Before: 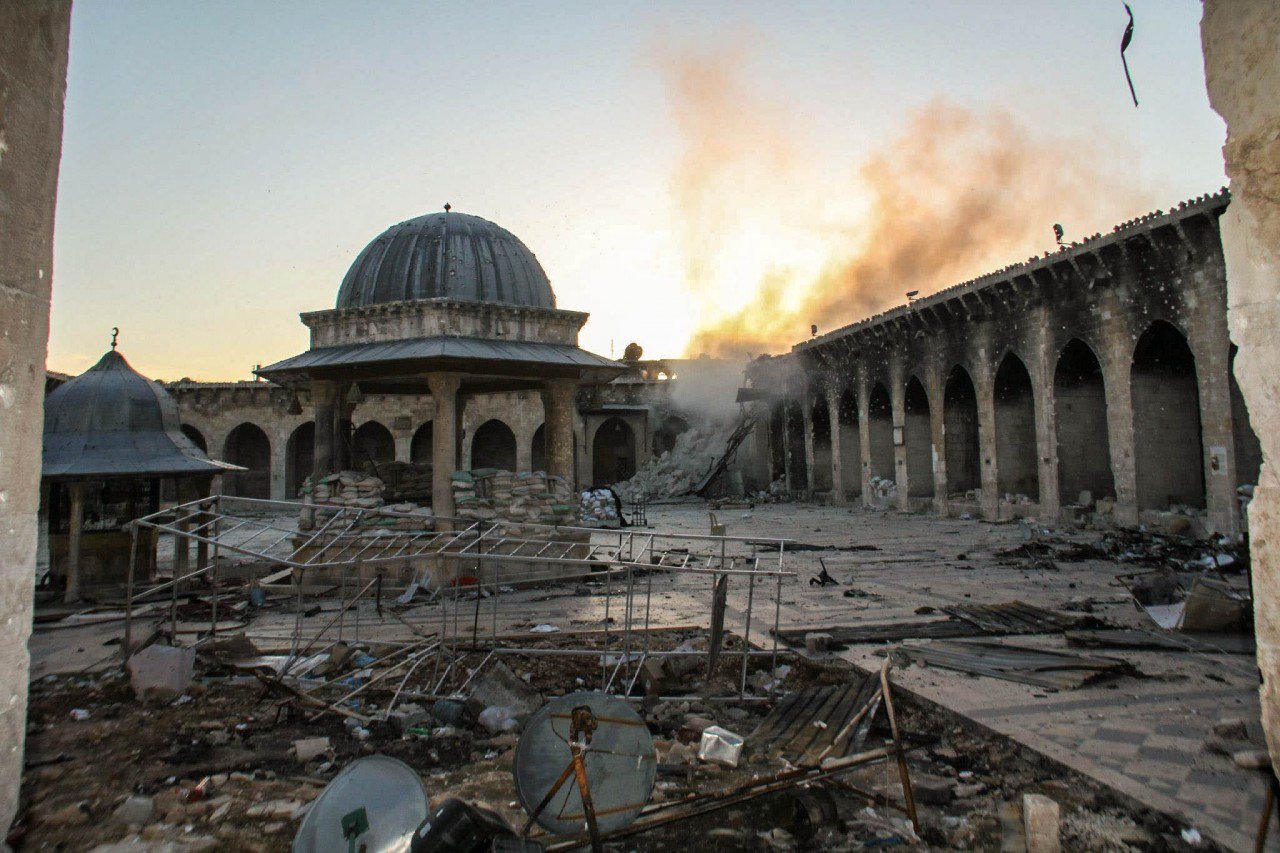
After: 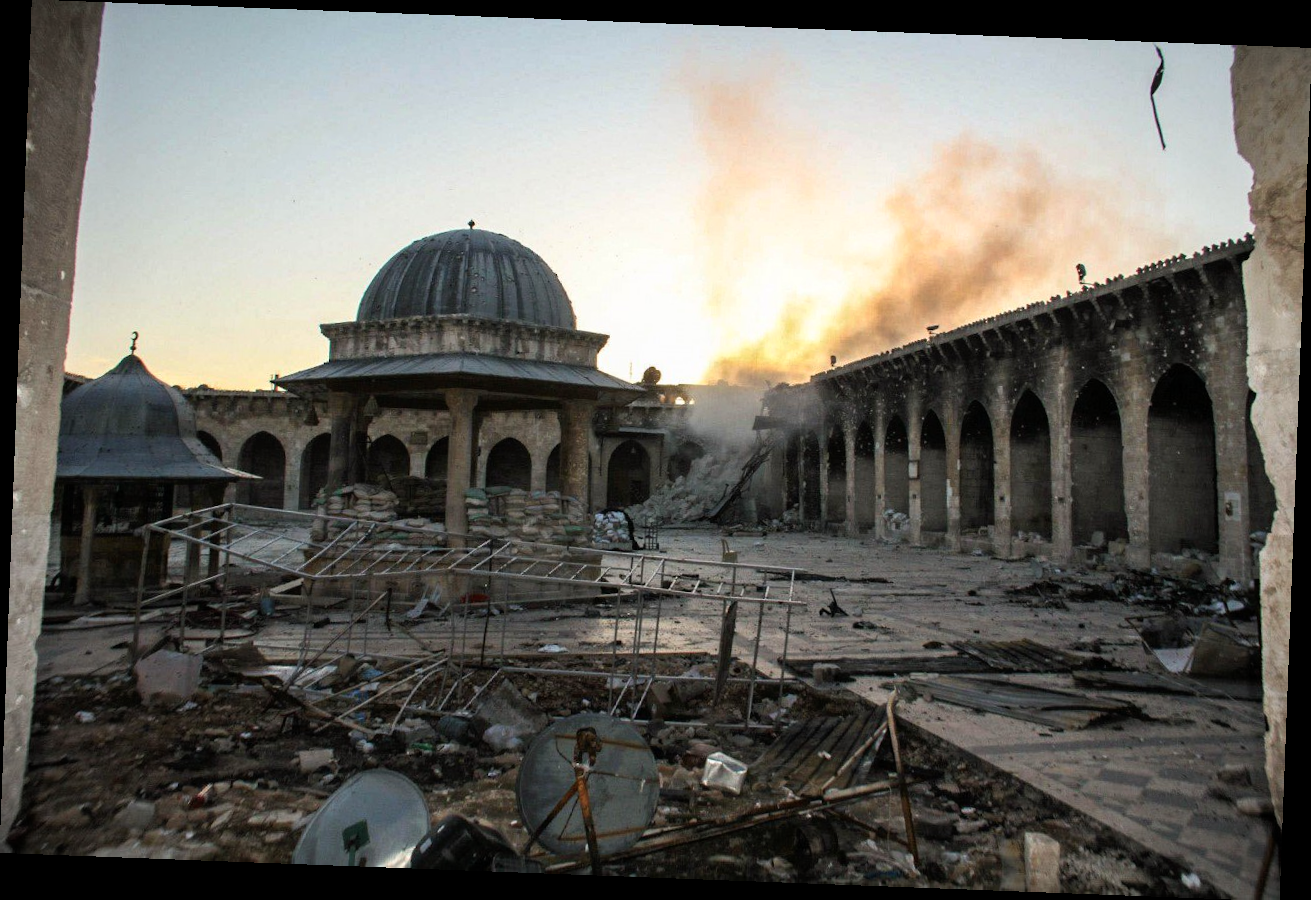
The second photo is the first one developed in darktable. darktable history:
rotate and perspective: rotation 2.17°, automatic cropping off
vignetting: fall-off radius 60.92%
rgb curve: curves: ch0 [(0, 0) (0.078, 0.051) (0.929, 0.956) (1, 1)], compensate middle gray true
